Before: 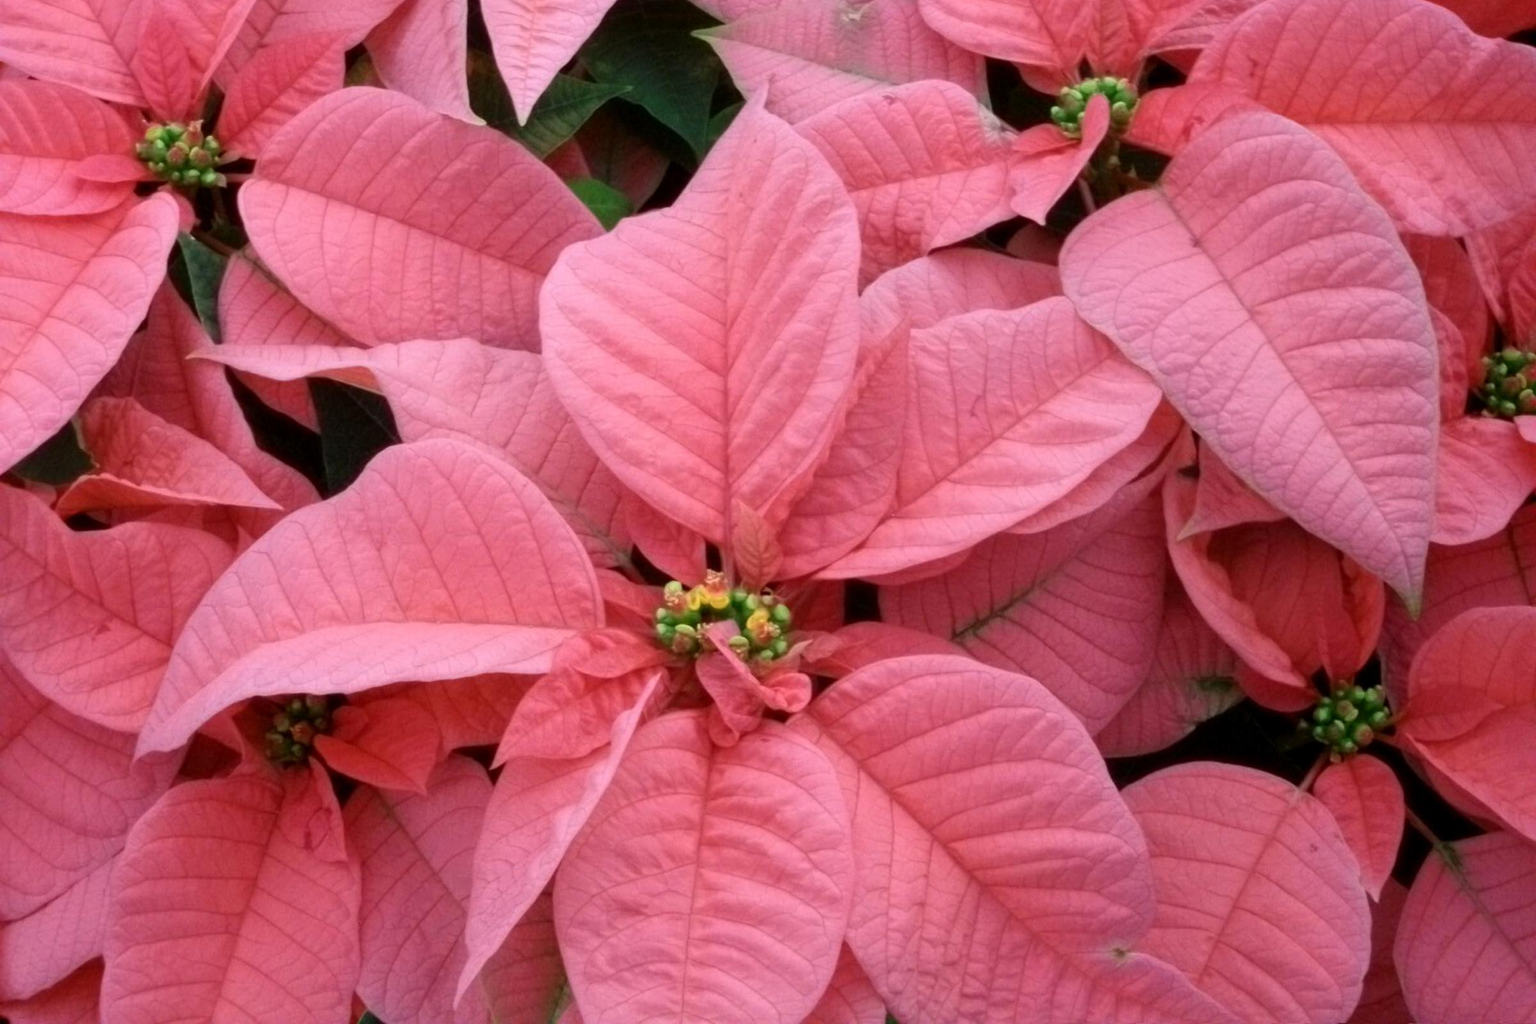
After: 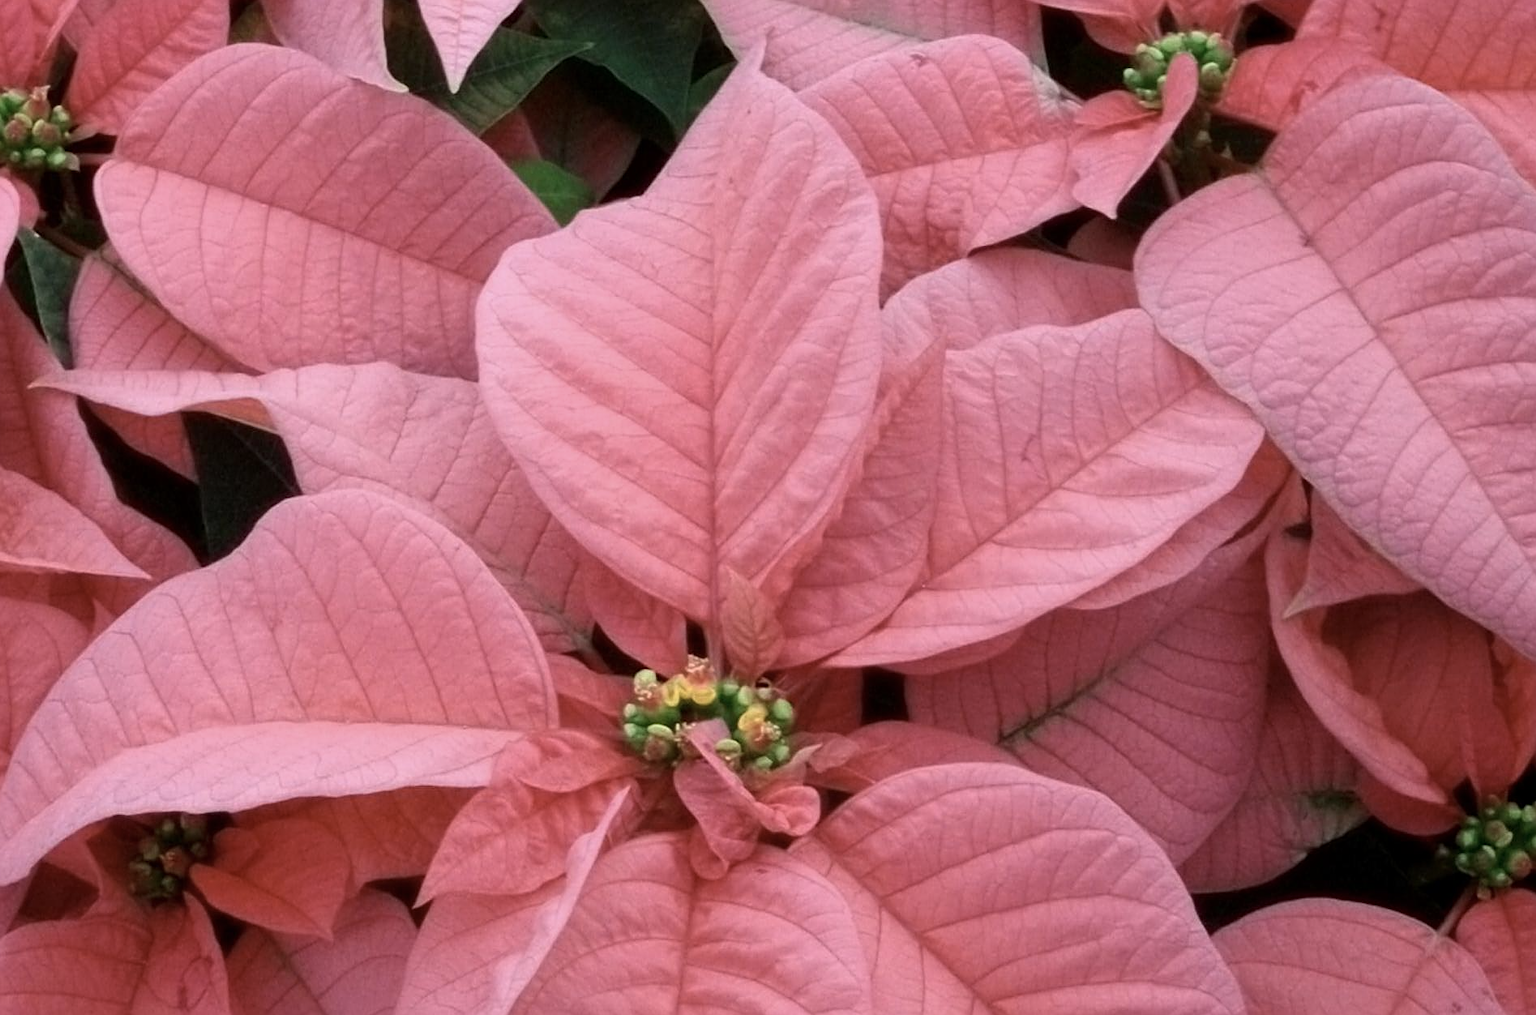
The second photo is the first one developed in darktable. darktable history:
crop and rotate: left 10.707%, top 5.139%, right 10.316%, bottom 16.488%
sharpen: on, module defaults
contrast brightness saturation: contrast 0.059, brightness -0.011, saturation -0.244
